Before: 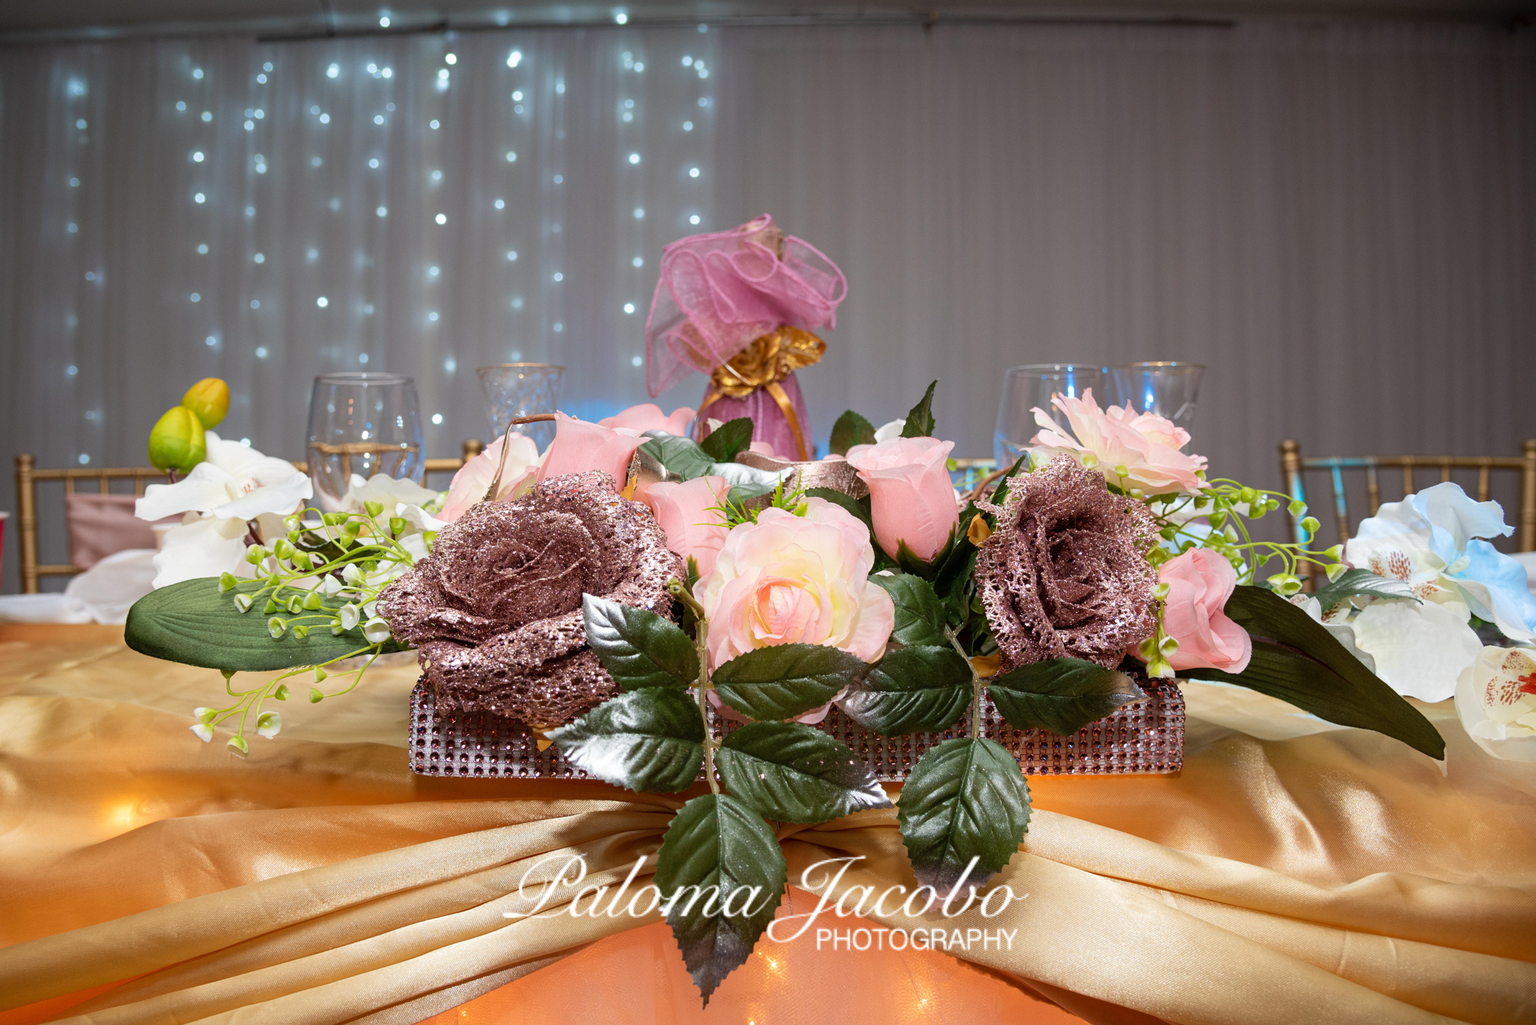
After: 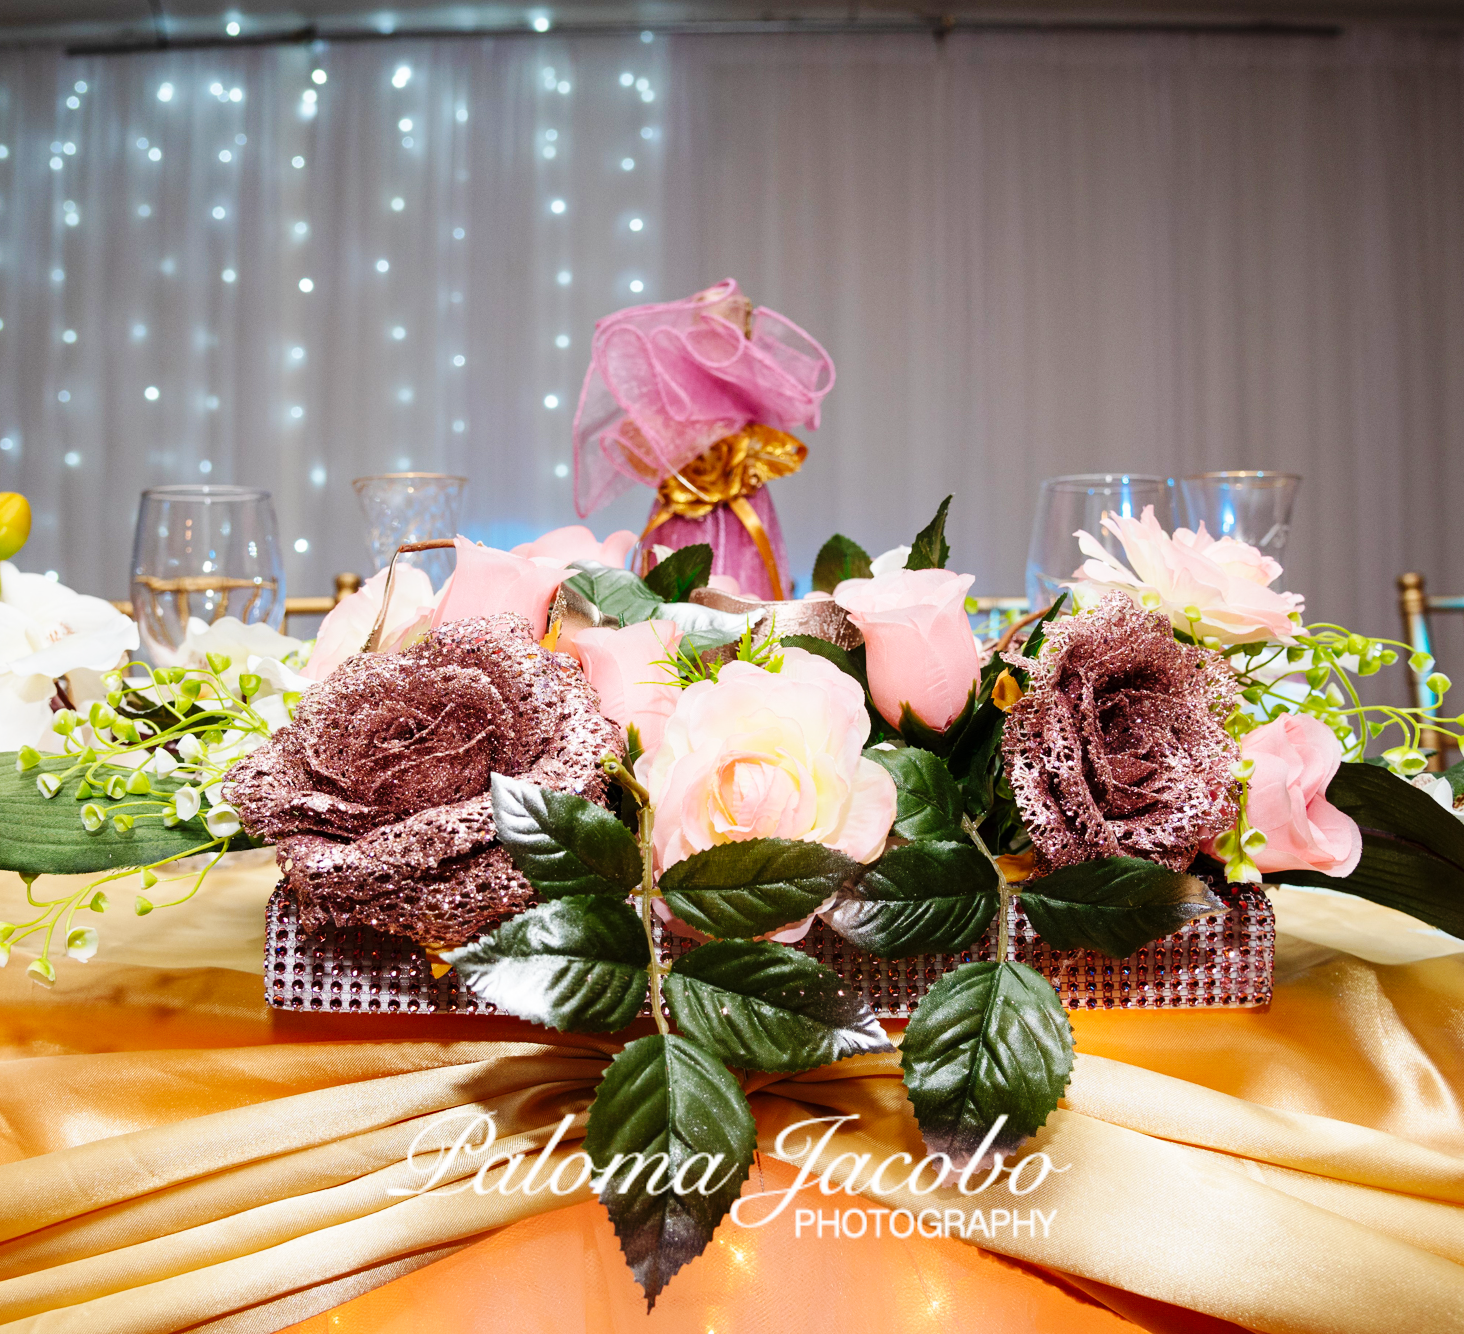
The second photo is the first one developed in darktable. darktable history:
crop: left 13.443%, right 13.31%
base curve: curves: ch0 [(0, 0) (0.036, 0.025) (0.121, 0.166) (0.206, 0.329) (0.605, 0.79) (1, 1)], preserve colors none
